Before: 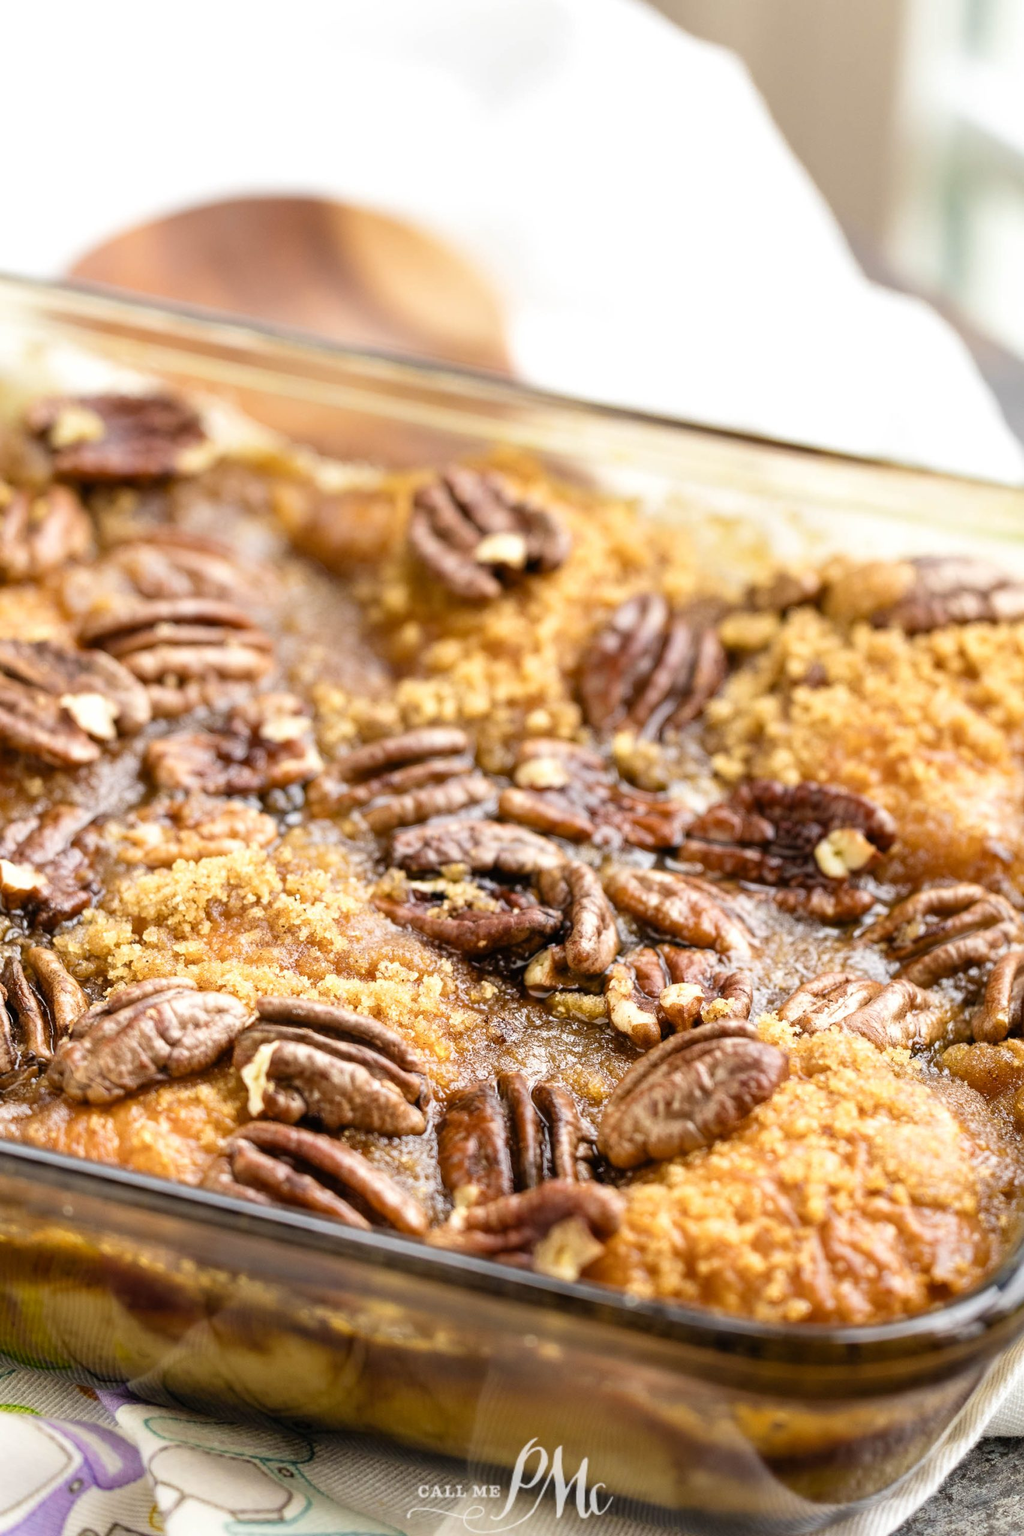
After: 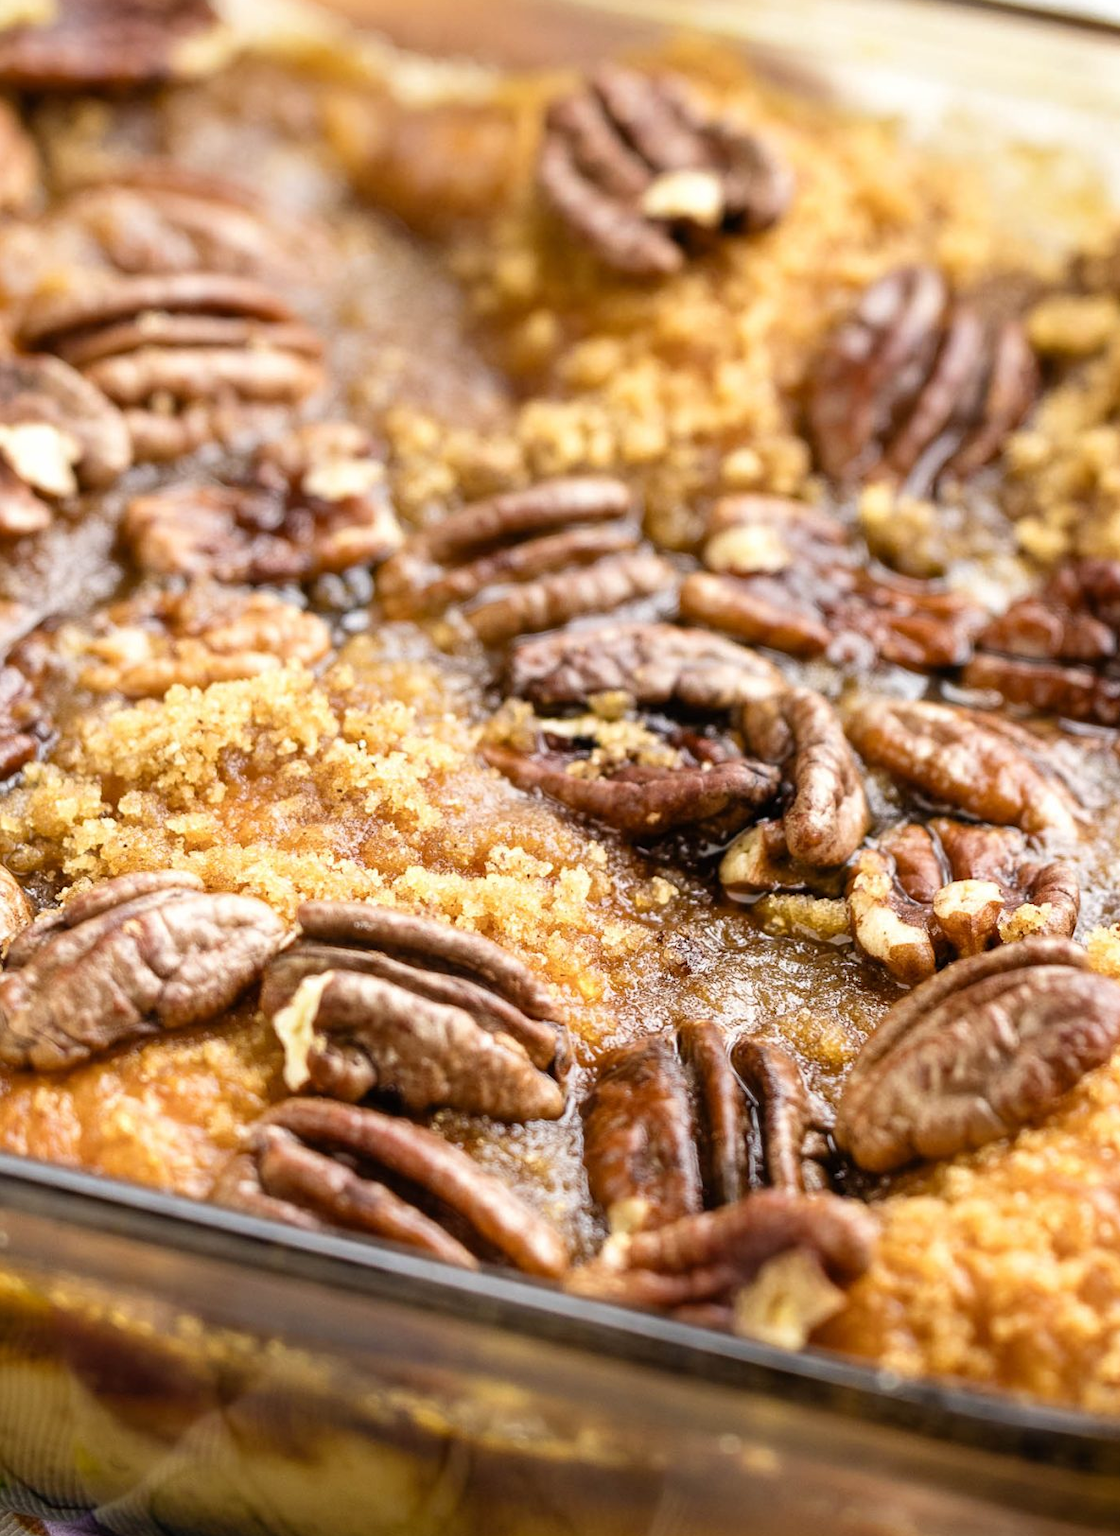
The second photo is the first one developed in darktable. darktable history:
crop: left 6.665%, top 27.684%, right 23.87%, bottom 8.843%
